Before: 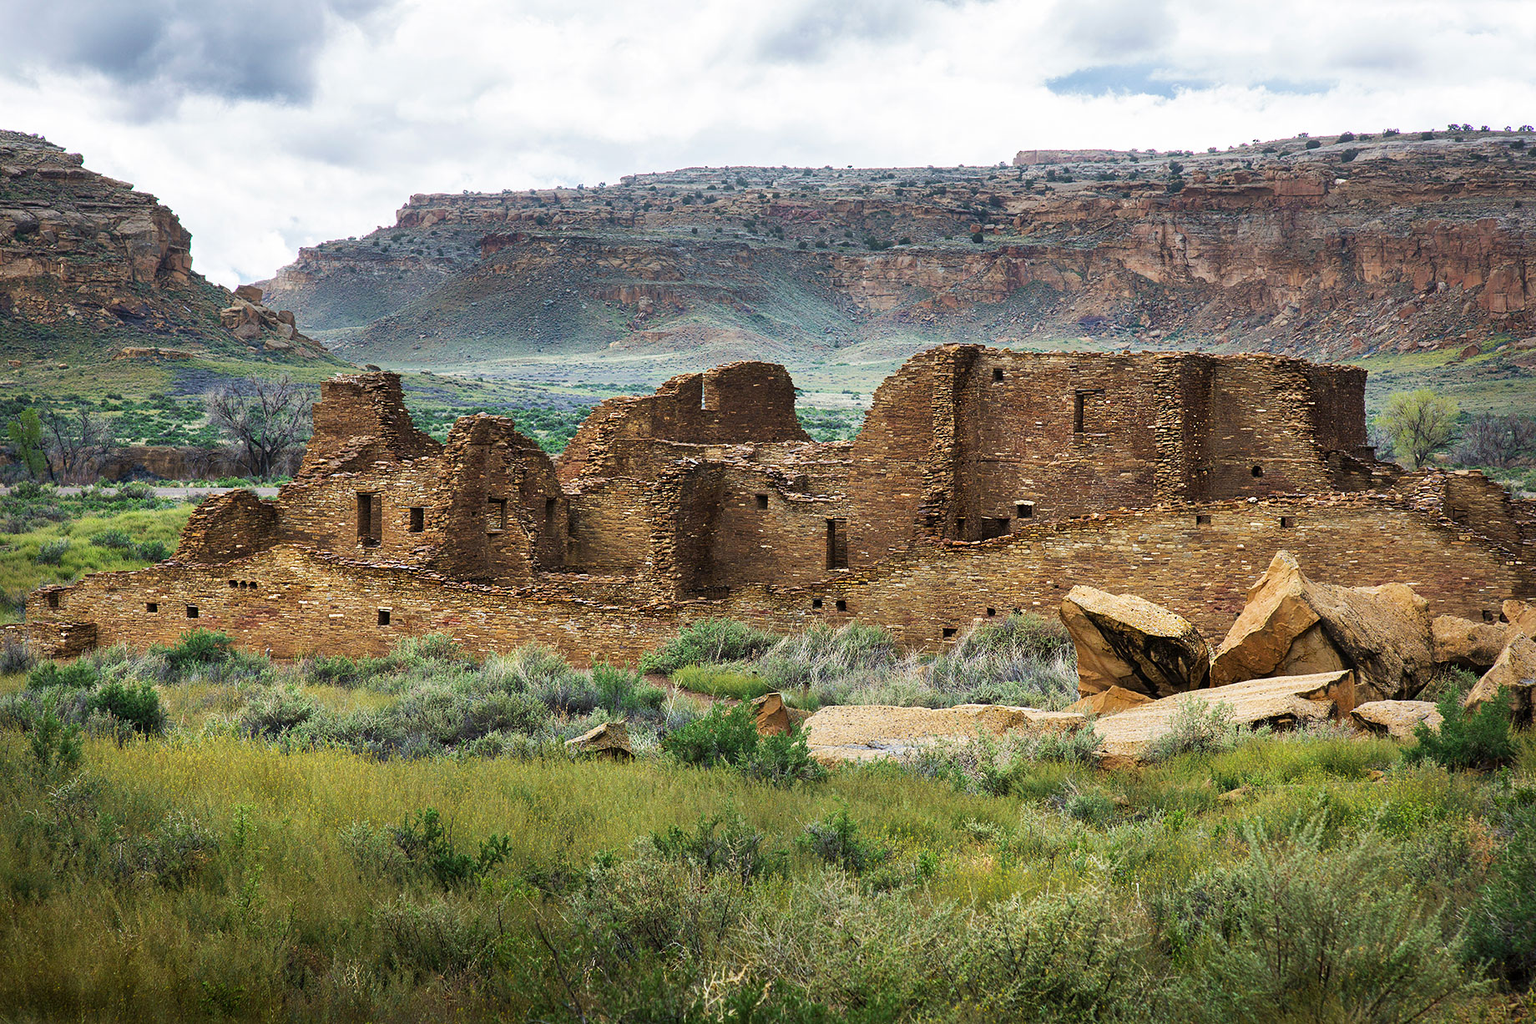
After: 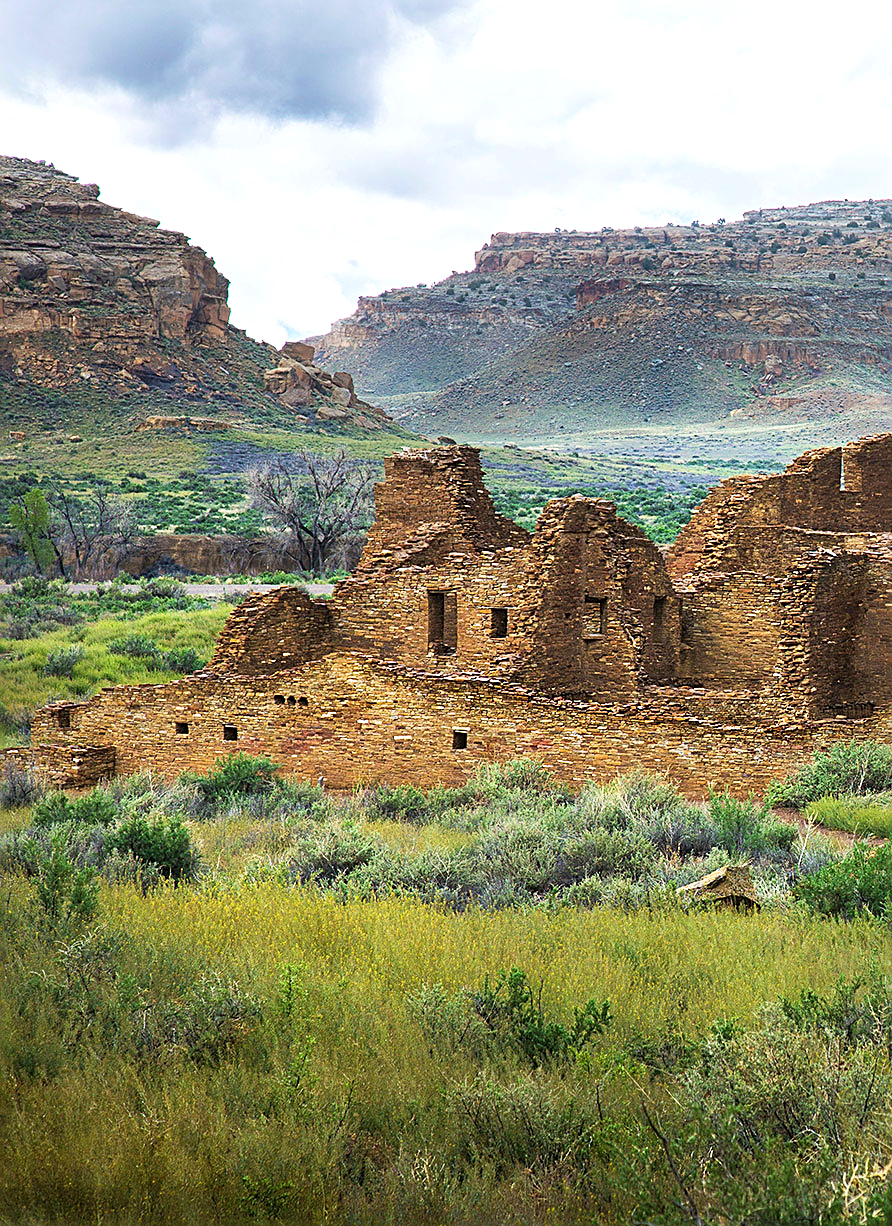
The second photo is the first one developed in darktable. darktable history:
crop and rotate: left 0.056%, top 0%, right 51.435%
exposure: exposure 0.163 EV, compensate highlight preservation false
sharpen: on, module defaults
contrast brightness saturation: contrast 0.072, brightness 0.081, saturation 0.177
